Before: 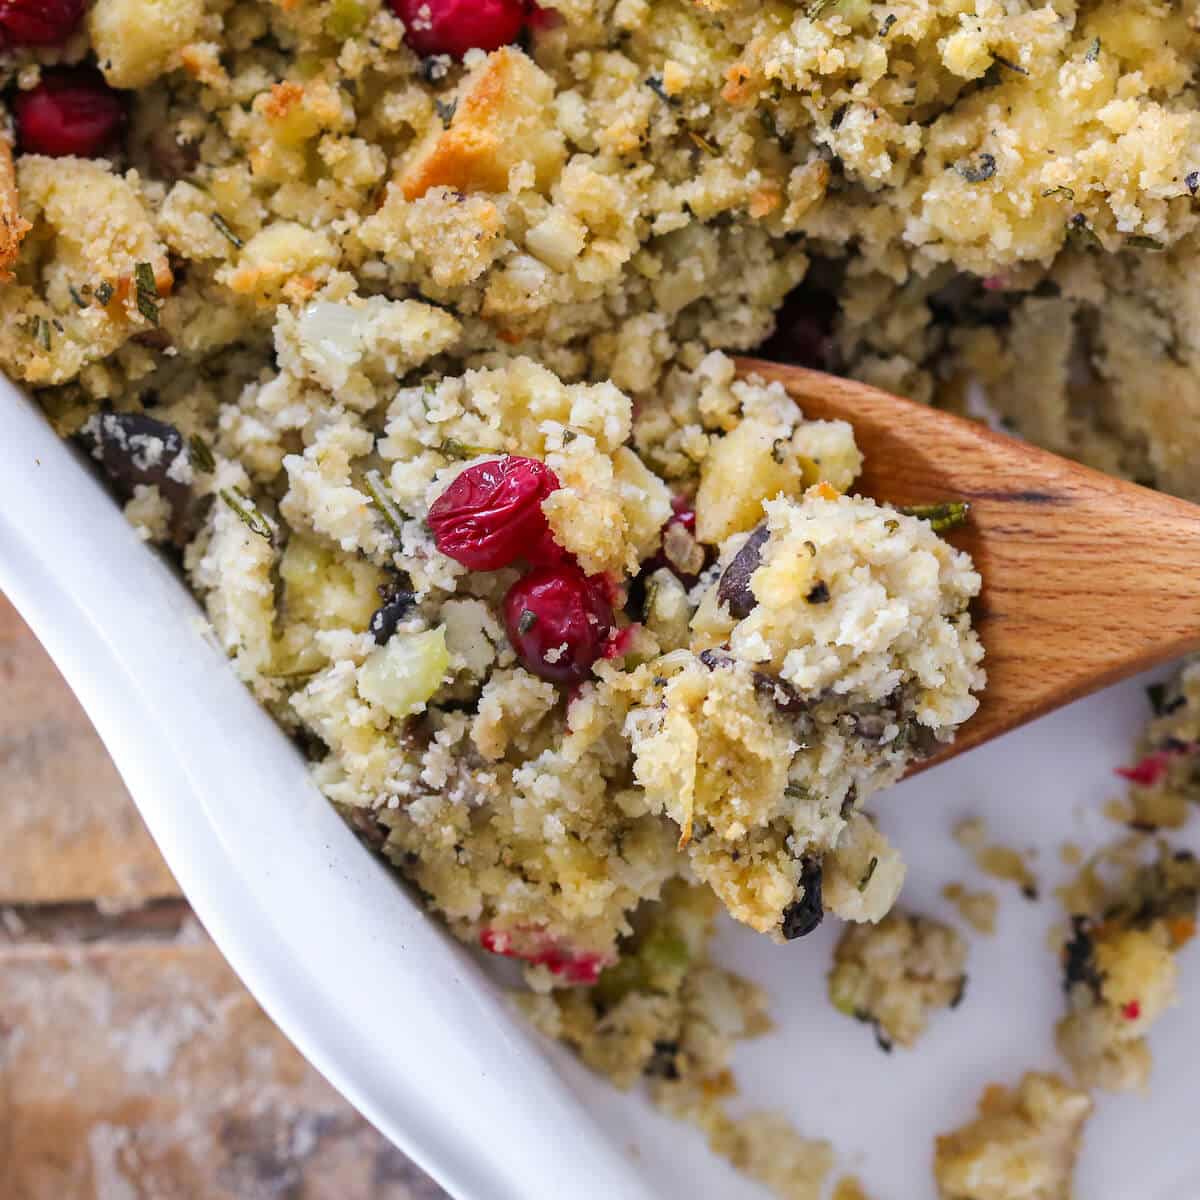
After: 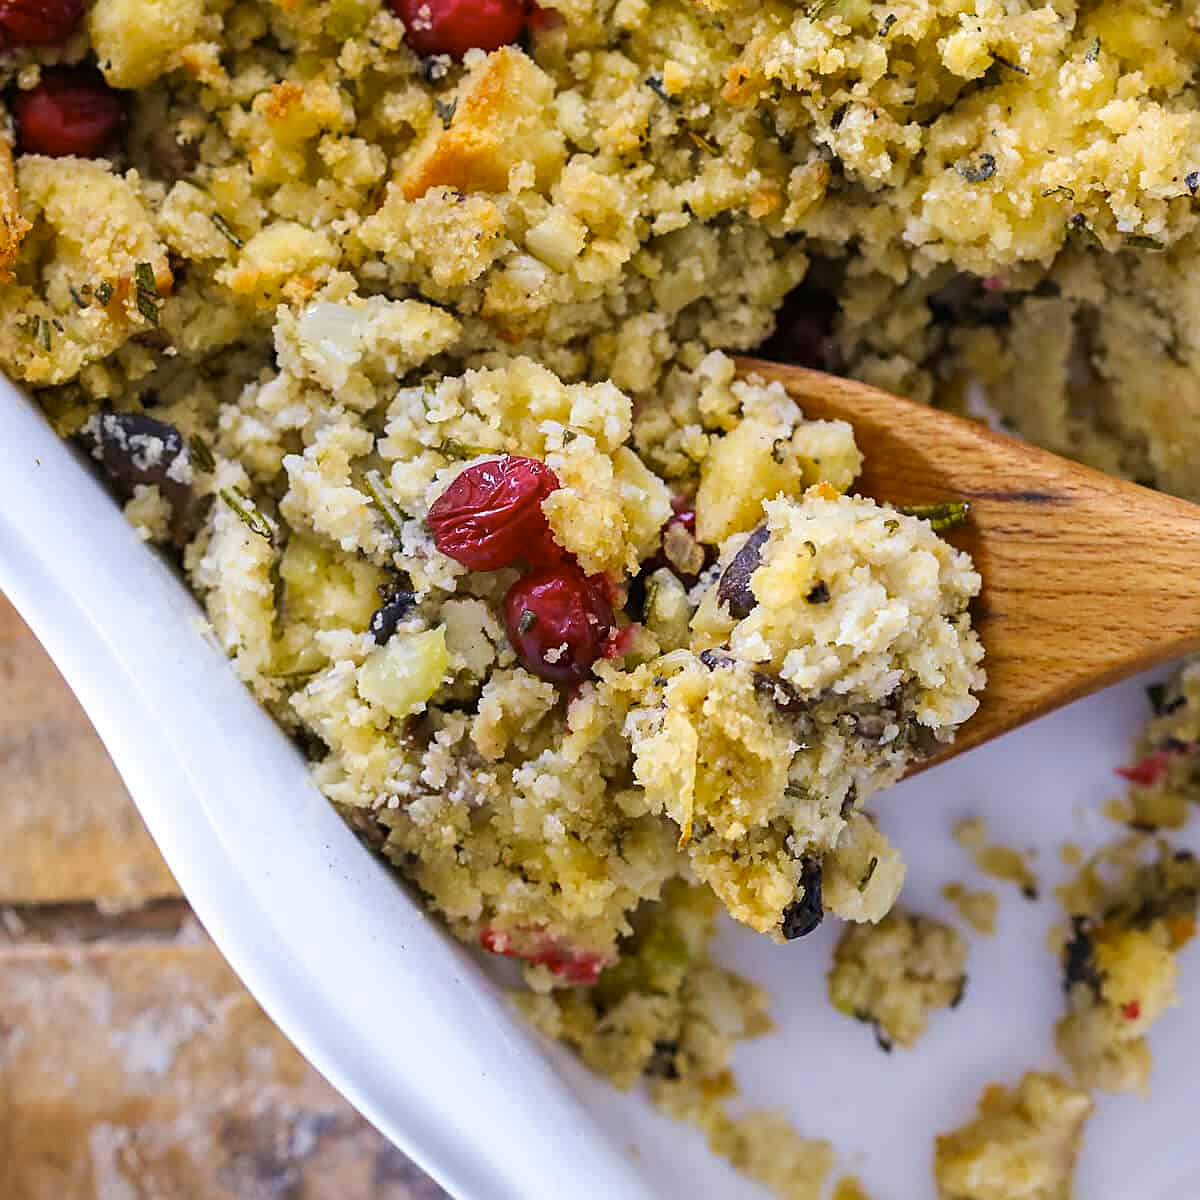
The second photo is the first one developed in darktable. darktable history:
velvia: on, module defaults
sharpen: on, module defaults
color contrast: green-magenta contrast 0.85, blue-yellow contrast 1.25, unbound 0
